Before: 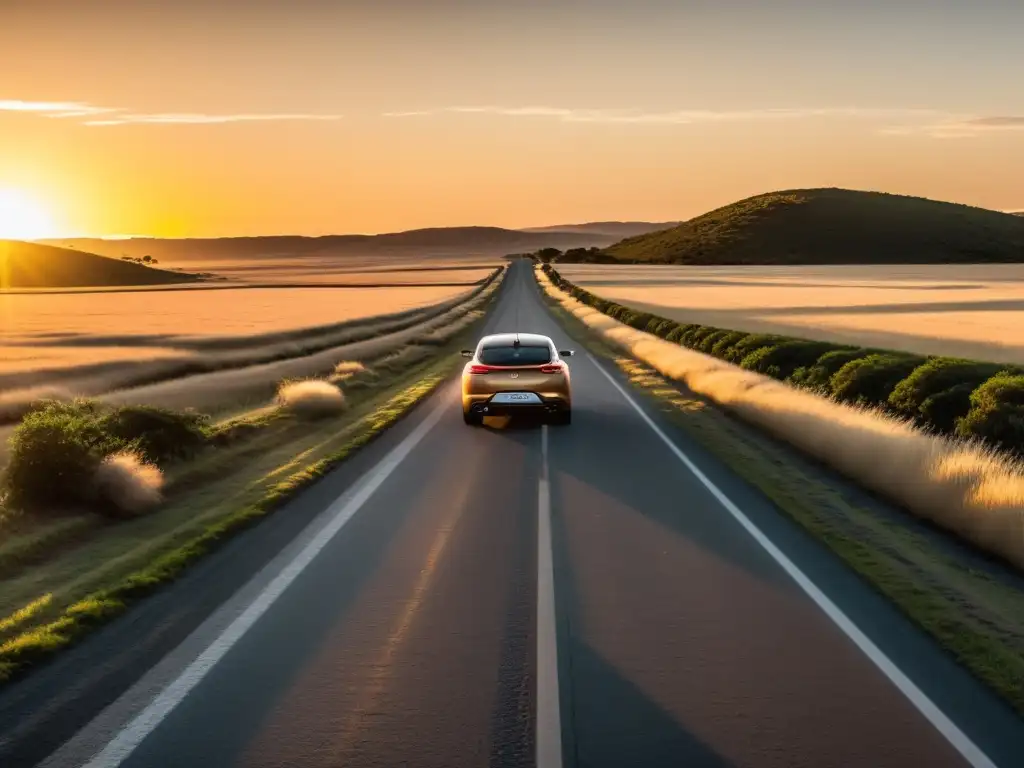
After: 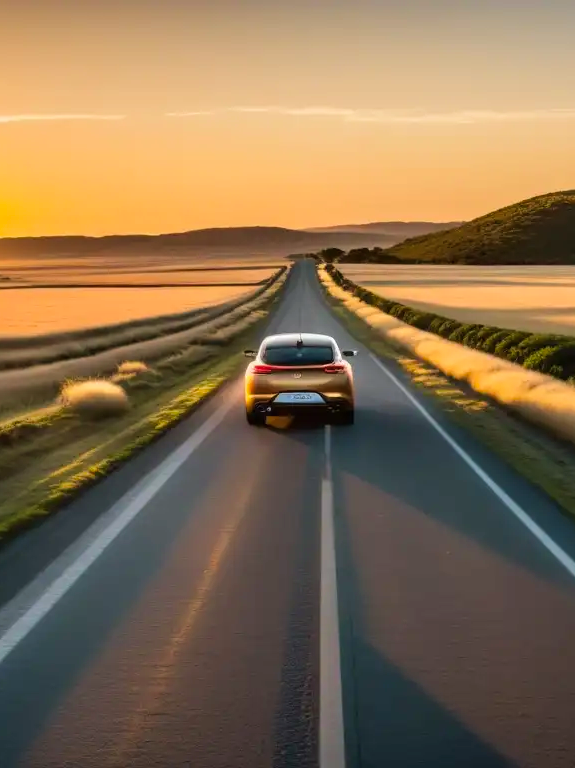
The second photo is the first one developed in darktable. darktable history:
velvia: strength 16.67%
color balance rgb: shadows lift › chroma 0.787%, shadows lift › hue 114.8°, linear chroma grading › shadows -8.366%, linear chroma grading › global chroma 9.919%, perceptual saturation grading › global saturation 0.344%, perceptual brilliance grading › mid-tones 9.933%, perceptual brilliance grading › shadows 14.626%, global vibrance 15.999%, saturation formula JzAzBz (2021)
crop: left 21.26%, right 22.553%
